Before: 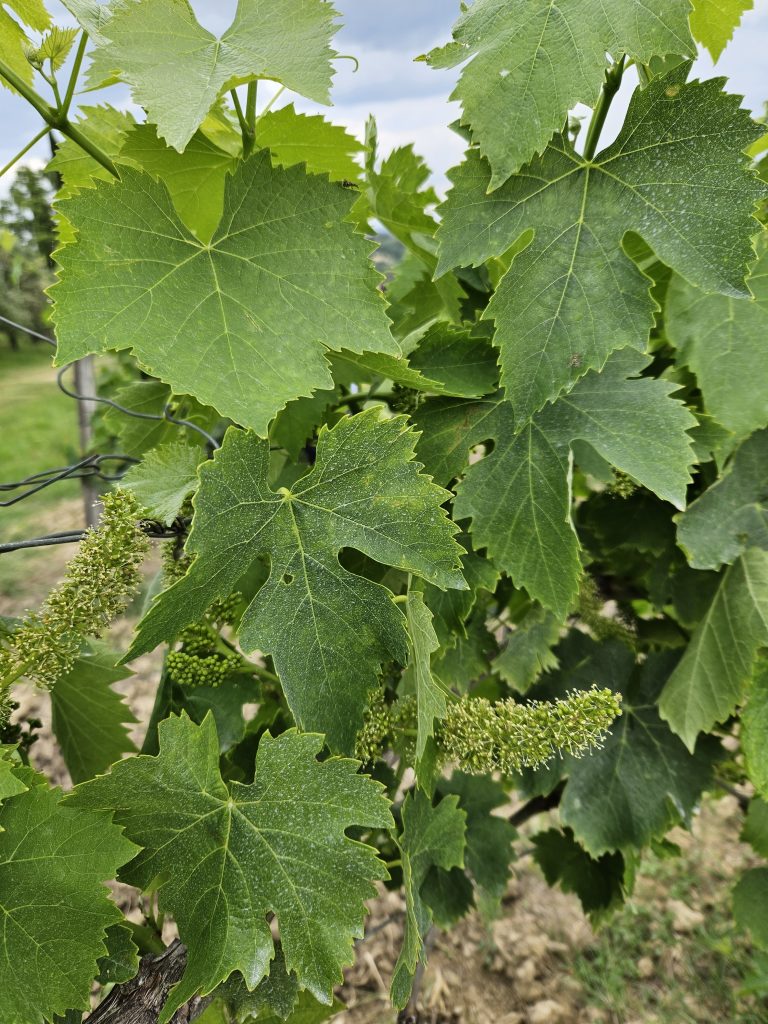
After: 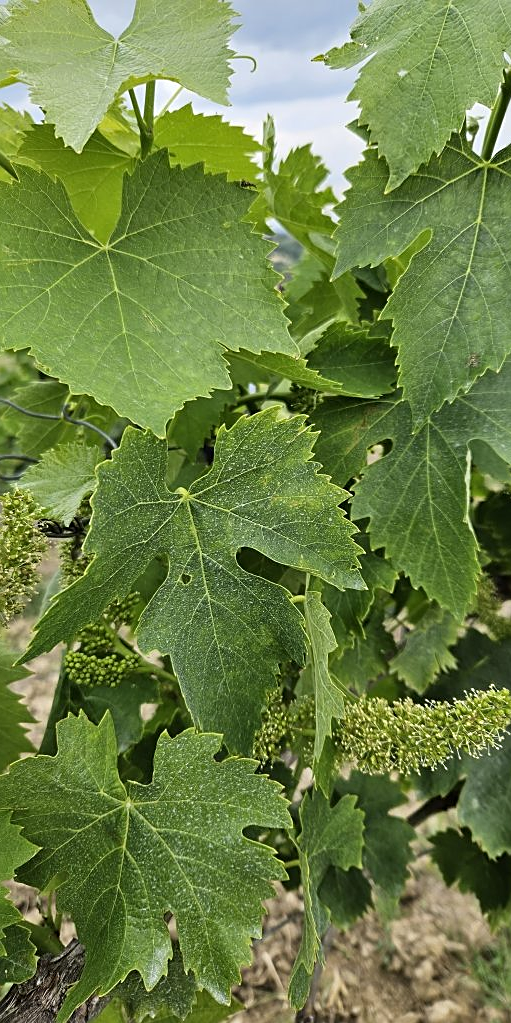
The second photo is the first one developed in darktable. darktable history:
sharpen: on, module defaults
shadows and highlights: shadows 30.86, highlights 0, soften with gaussian
crop and rotate: left 13.342%, right 19.991%
